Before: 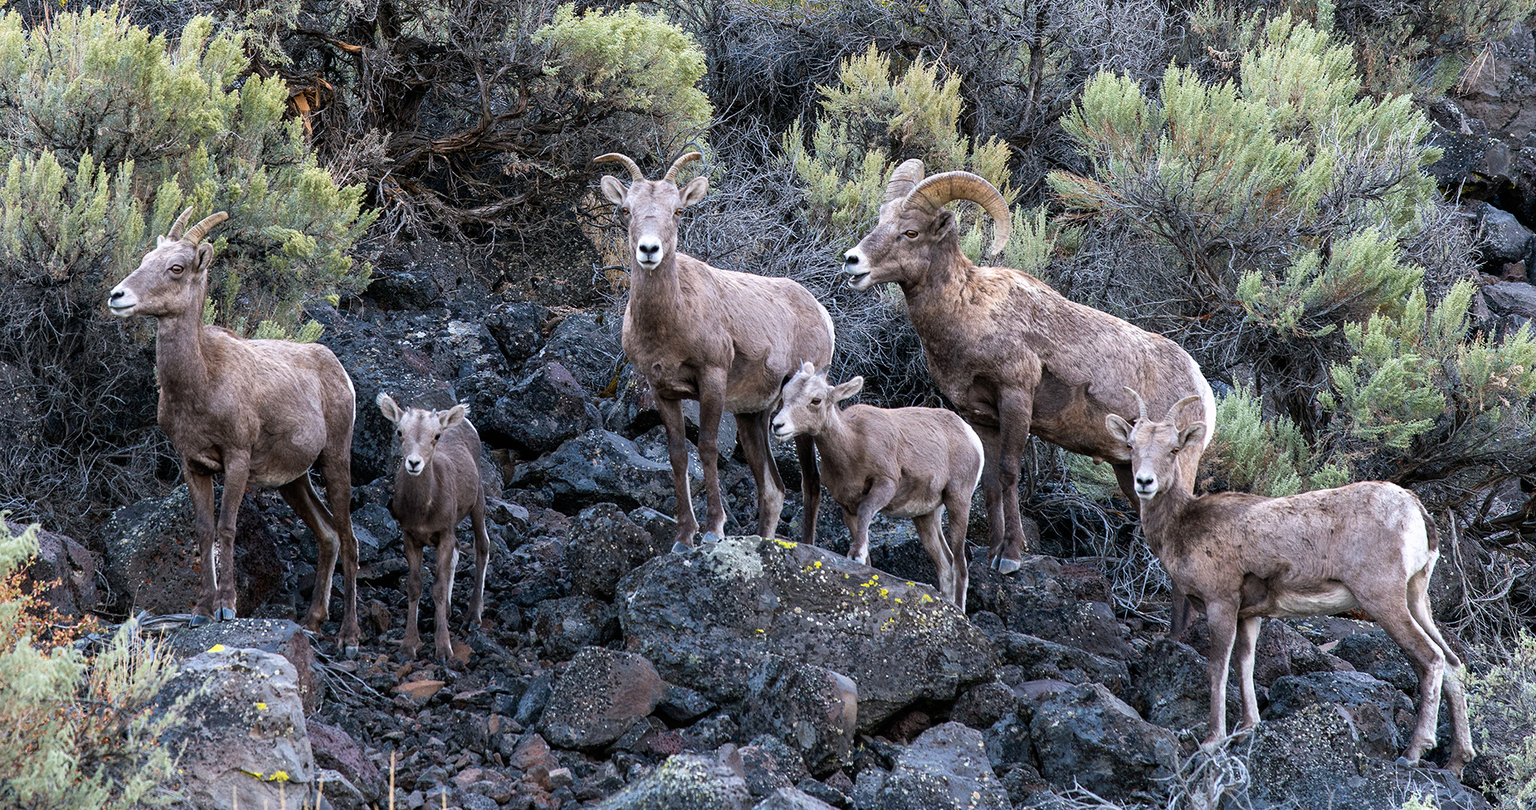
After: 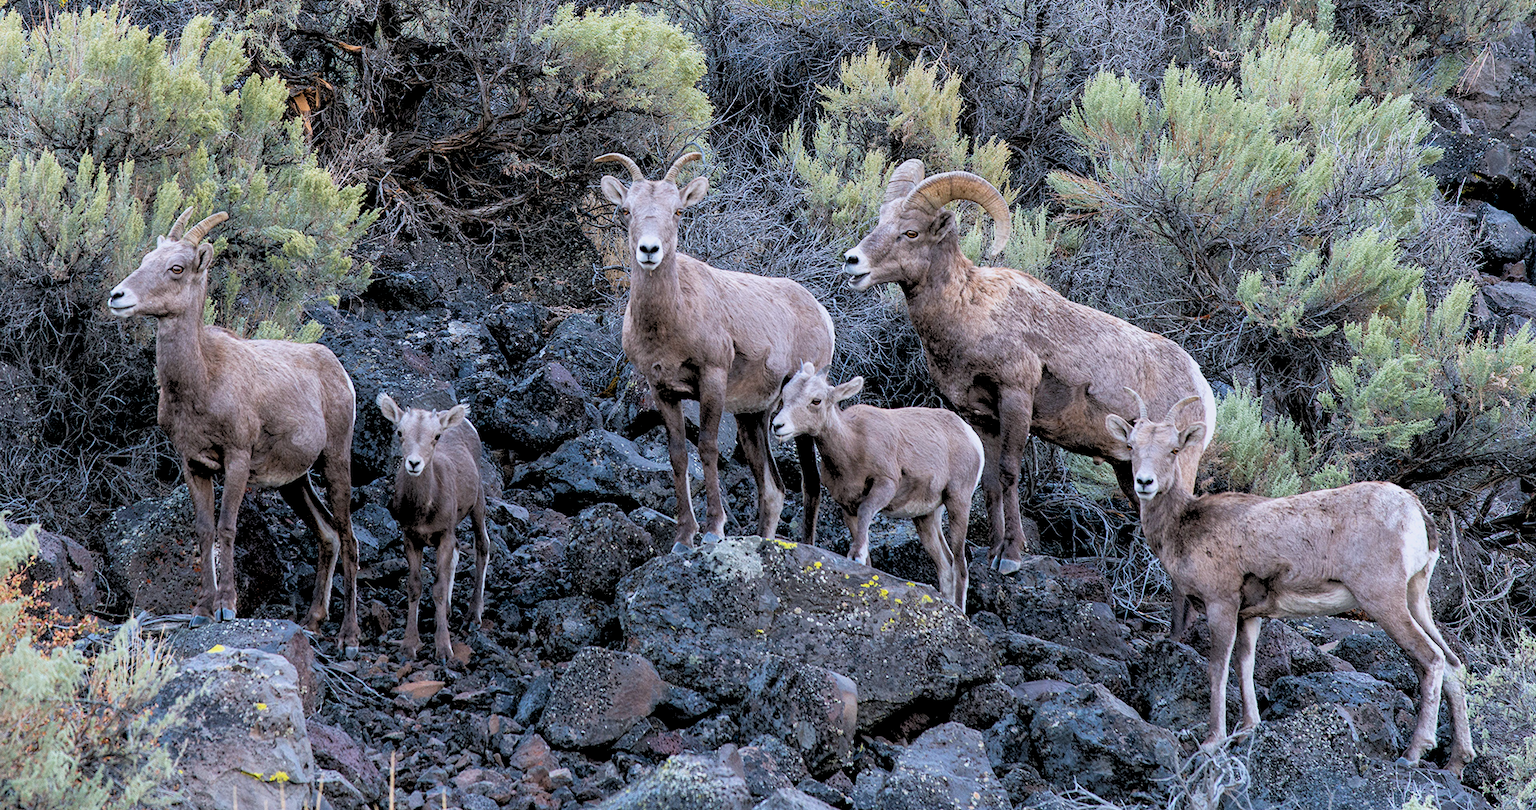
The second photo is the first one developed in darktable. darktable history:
rgb levels: preserve colors sum RGB, levels [[0.038, 0.433, 0.934], [0, 0.5, 1], [0, 0.5, 1]]
color correction: highlights a* -0.137, highlights b* -5.91, shadows a* -0.137, shadows b* -0.137
